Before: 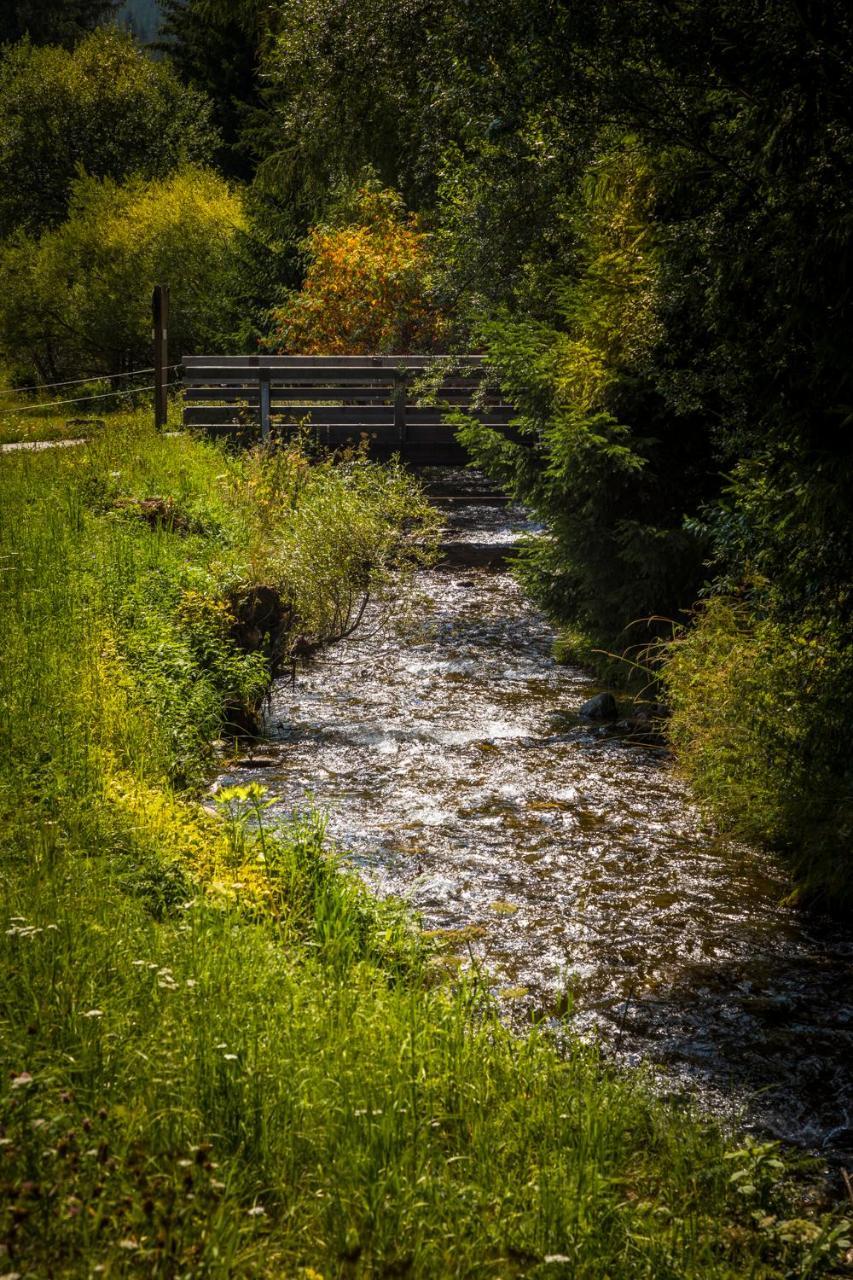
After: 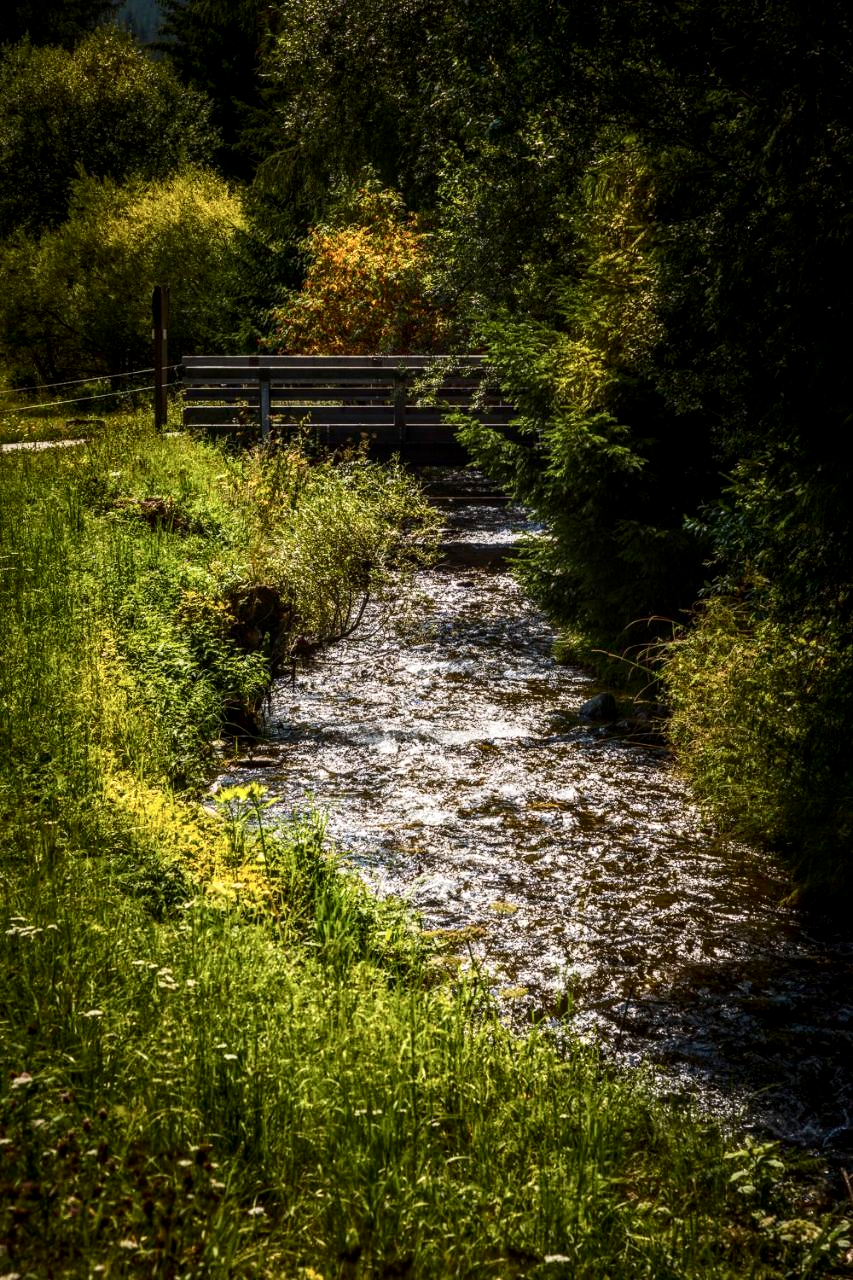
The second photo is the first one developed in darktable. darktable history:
contrast brightness saturation: contrast 0.282
local contrast: on, module defaults
